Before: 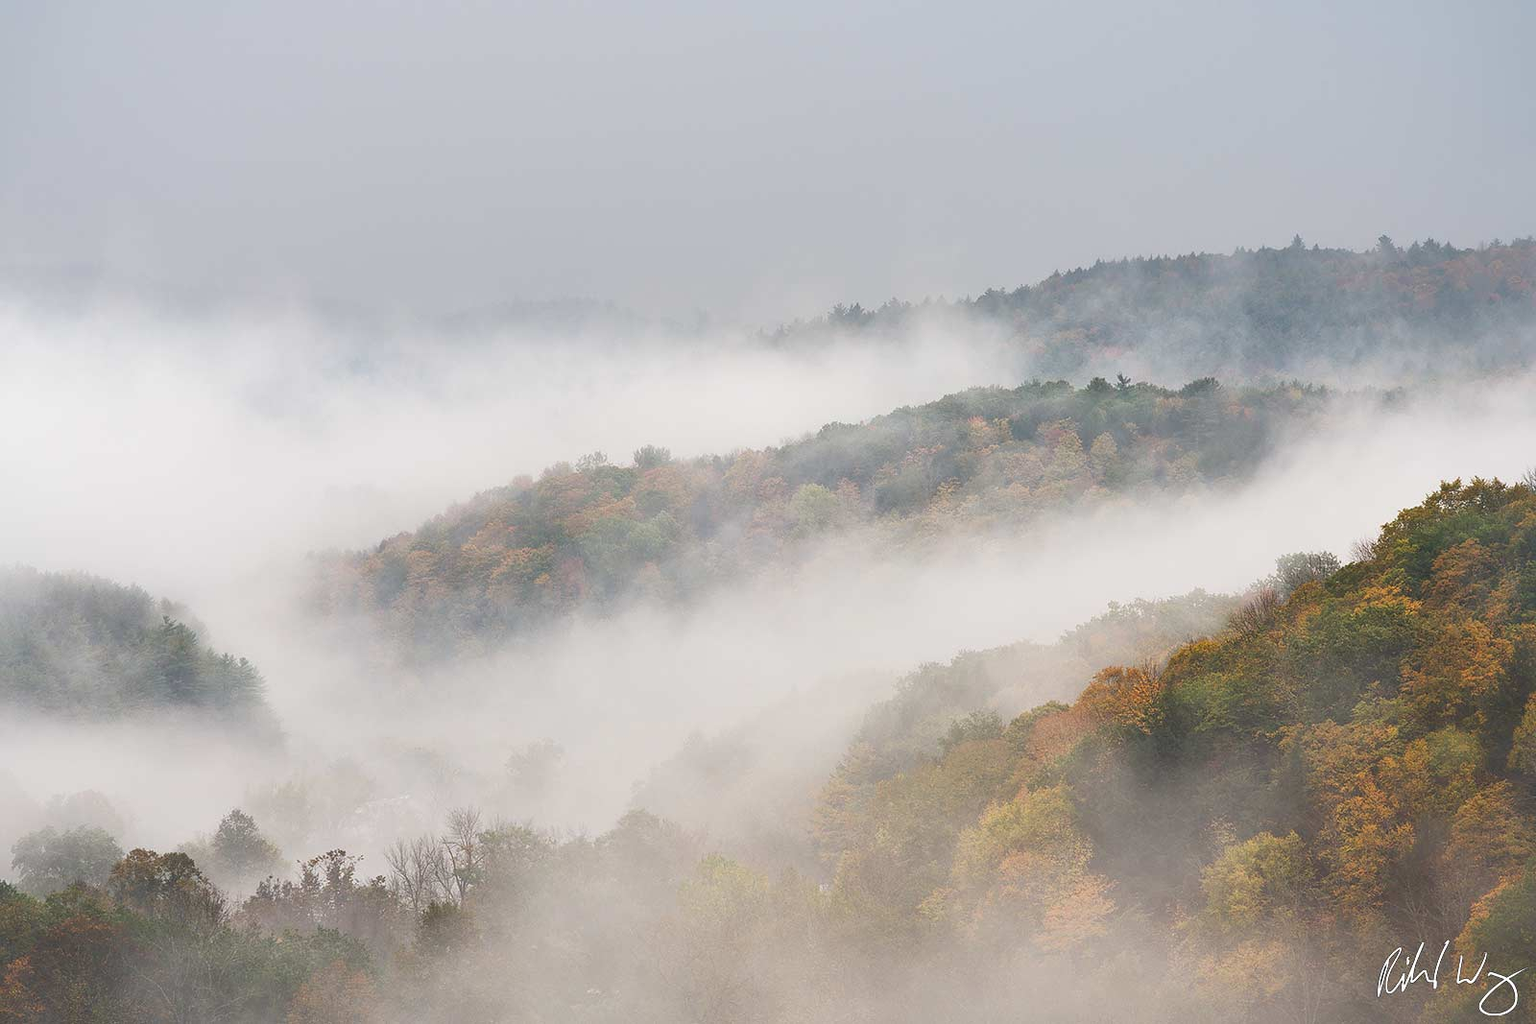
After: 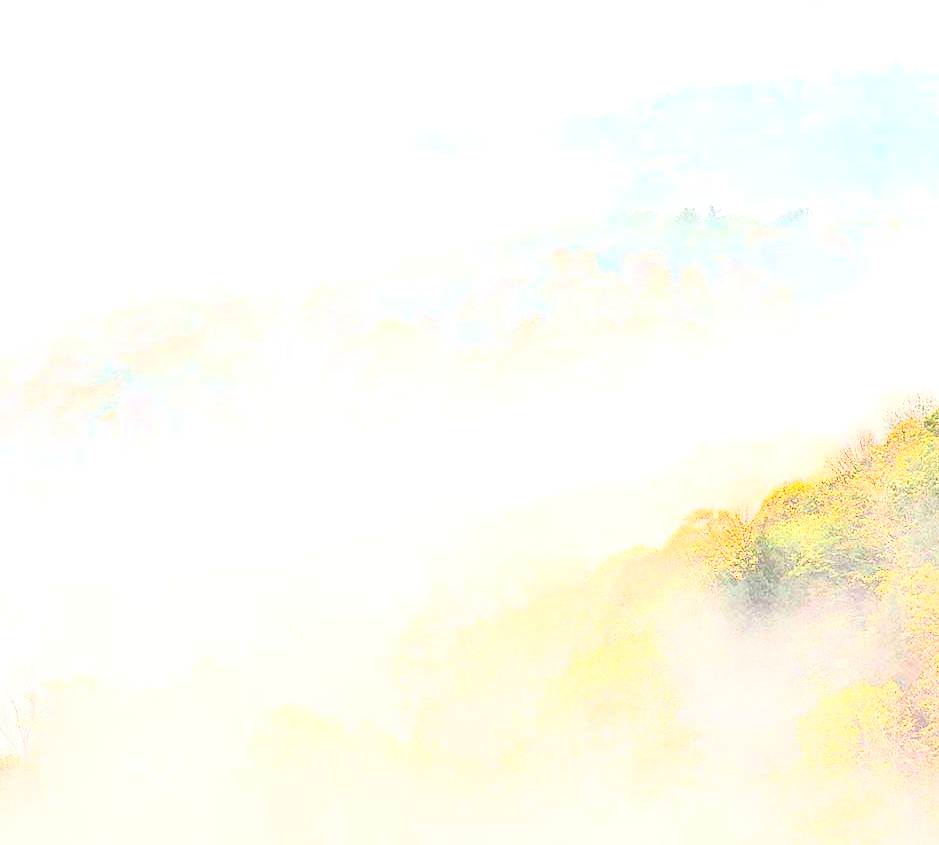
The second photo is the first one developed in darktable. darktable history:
crop and rotate: left 28.524%, top 17.465%, right 12.764%, bottom 3.323%
base curve: curves: ch0 [(0, 0) (0.012, 0.01) (0.073, 0.168) (0.31, 0.711) (0.645, 0.957) (1, 1)]
exposure: black level correction 0.014, exposure 1.79 EV, compensate exposure bias true, compensate highlight preservation false
color zones: mix -64.08%
